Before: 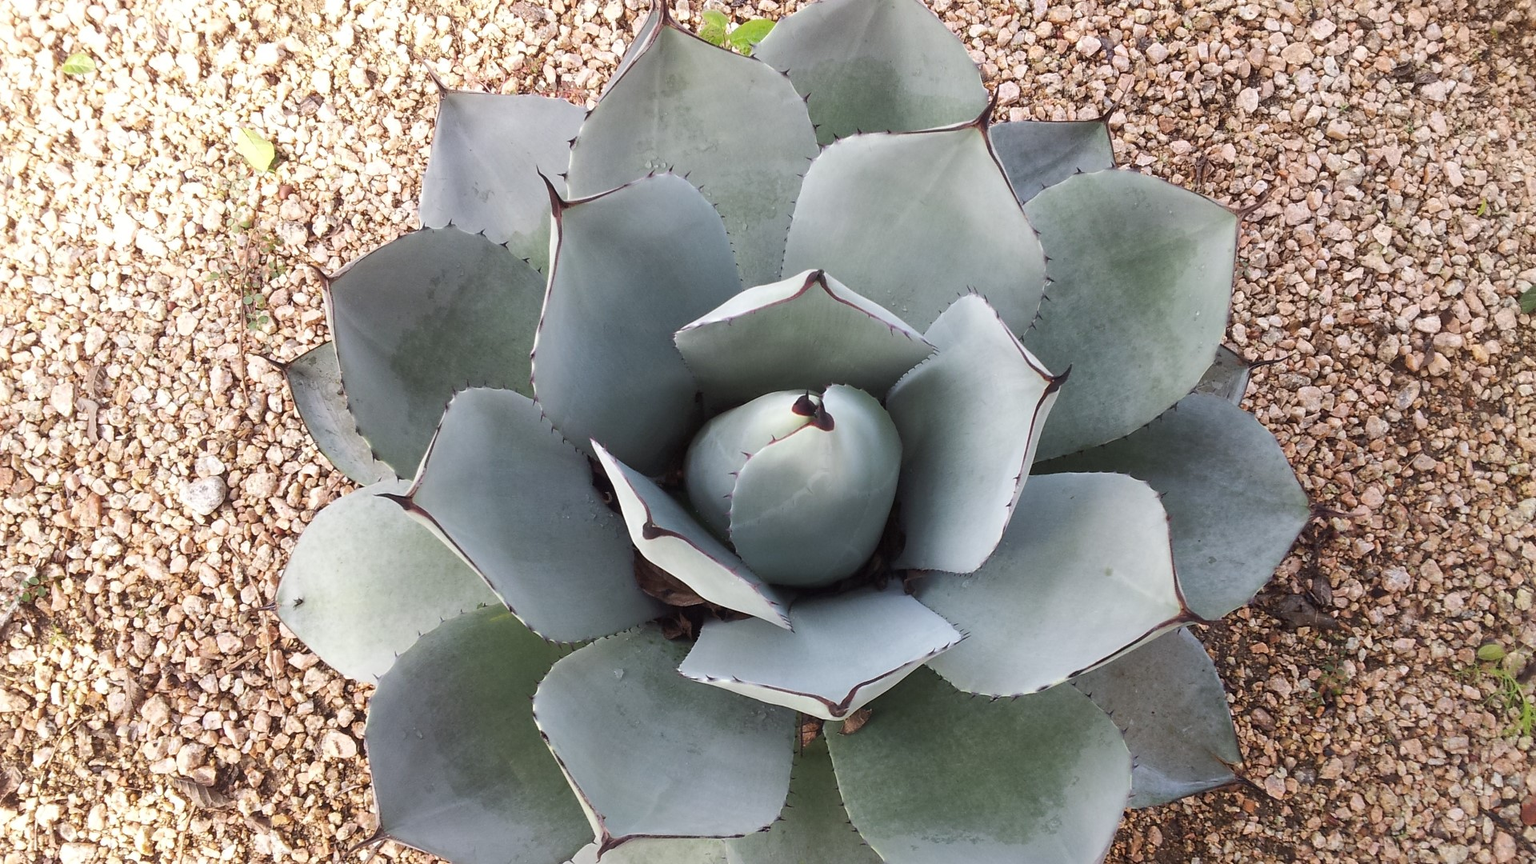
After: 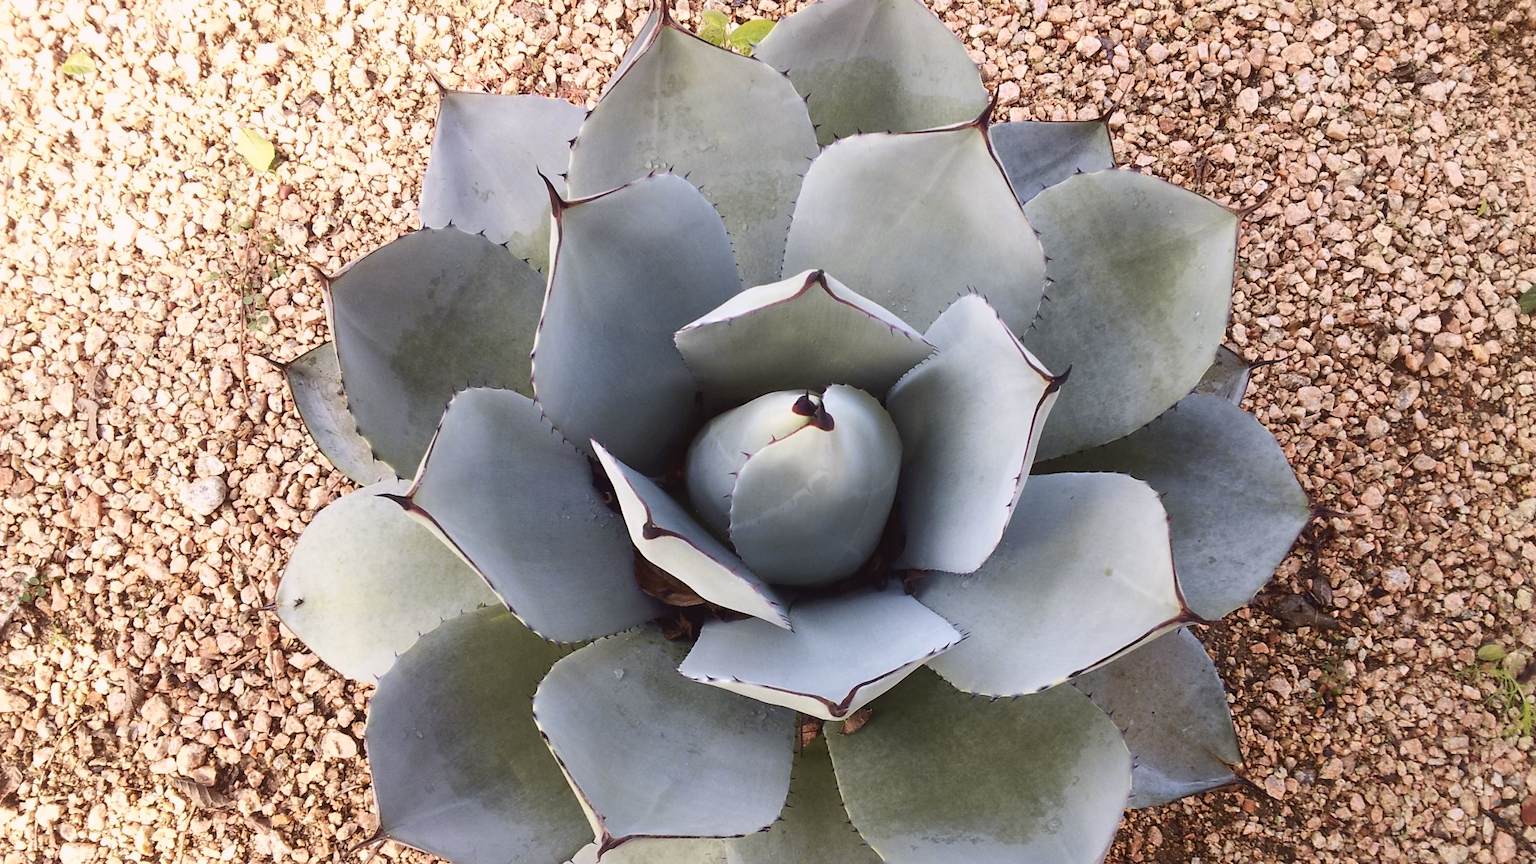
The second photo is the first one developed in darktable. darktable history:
exposure: exposure -0.116 EV, compensate exposure bias true, compensate highlight preservation false
tone curve: curves: ch0 [(0, 0.036) (0.119, 0.115) (0.461, 0.479) (0.715, 0.767) (0.817, 0.865) (1, 0.998)]; ch1 [(0, 0) (0.377, 0.416) (0.44, 0.478) (0.487, 0.498) (0.514, 0.525) (0.538, 0.552) (0.67, 0.688) (1, 1)]; ch2 [(0, 0) (0.38, 0.405) (0.463, 0.445) (0.492, 0.486) (0.524, 0.541) (0.578, 0.59) (0.653, 0.658) (1, 1)], color space Lab, independent channels, preserve colors none
